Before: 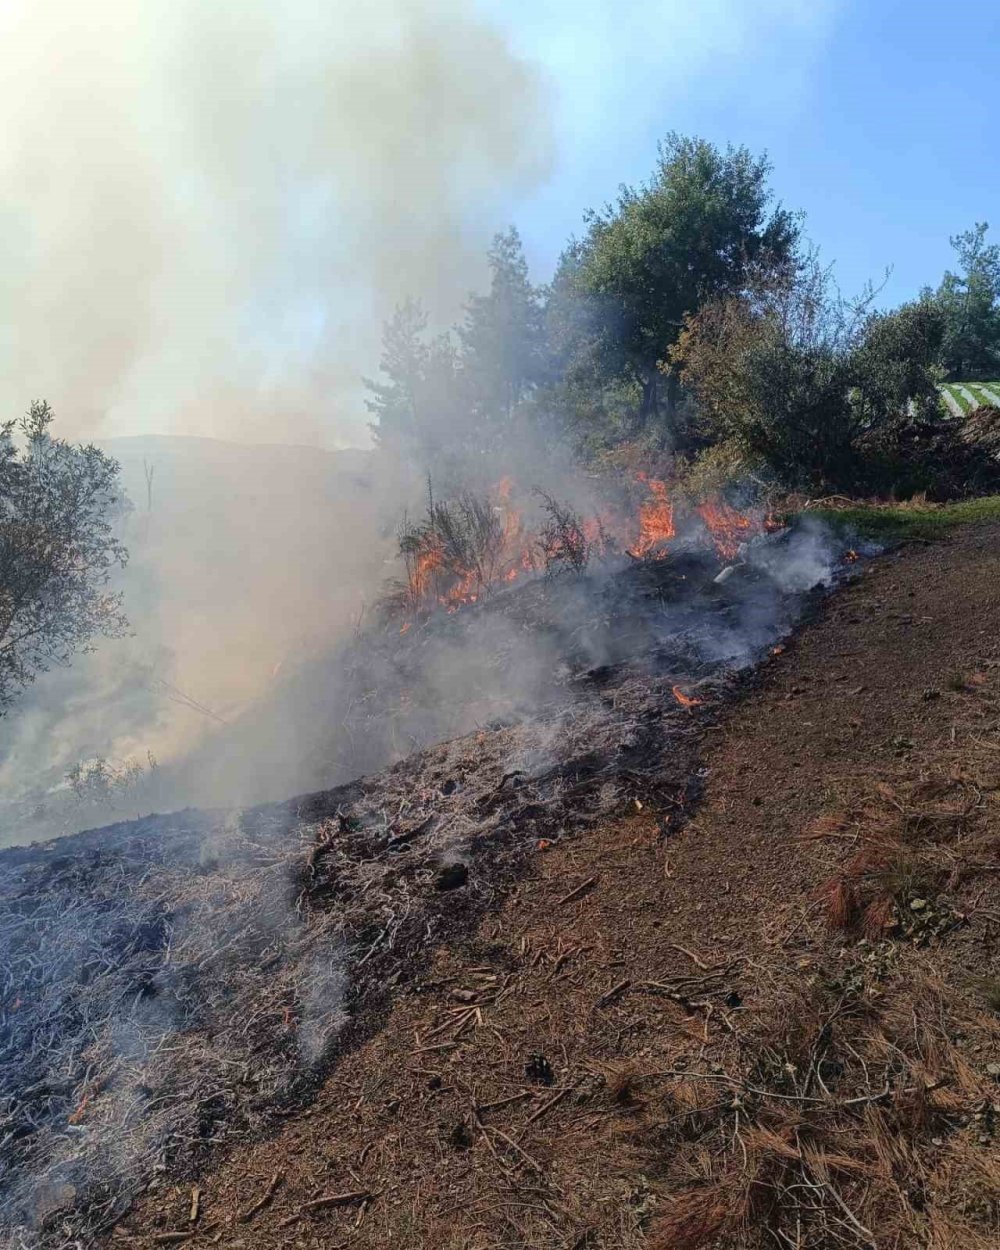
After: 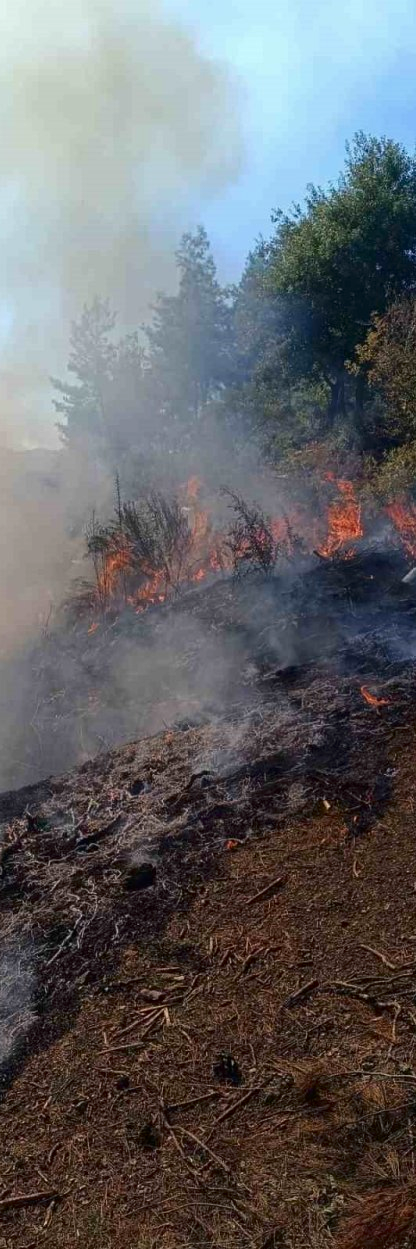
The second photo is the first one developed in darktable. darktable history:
crop: left 31.229%, right 27.105%
contrast brightness saturation: contrast 0.07, brightness -0.14, saturation 0.11
